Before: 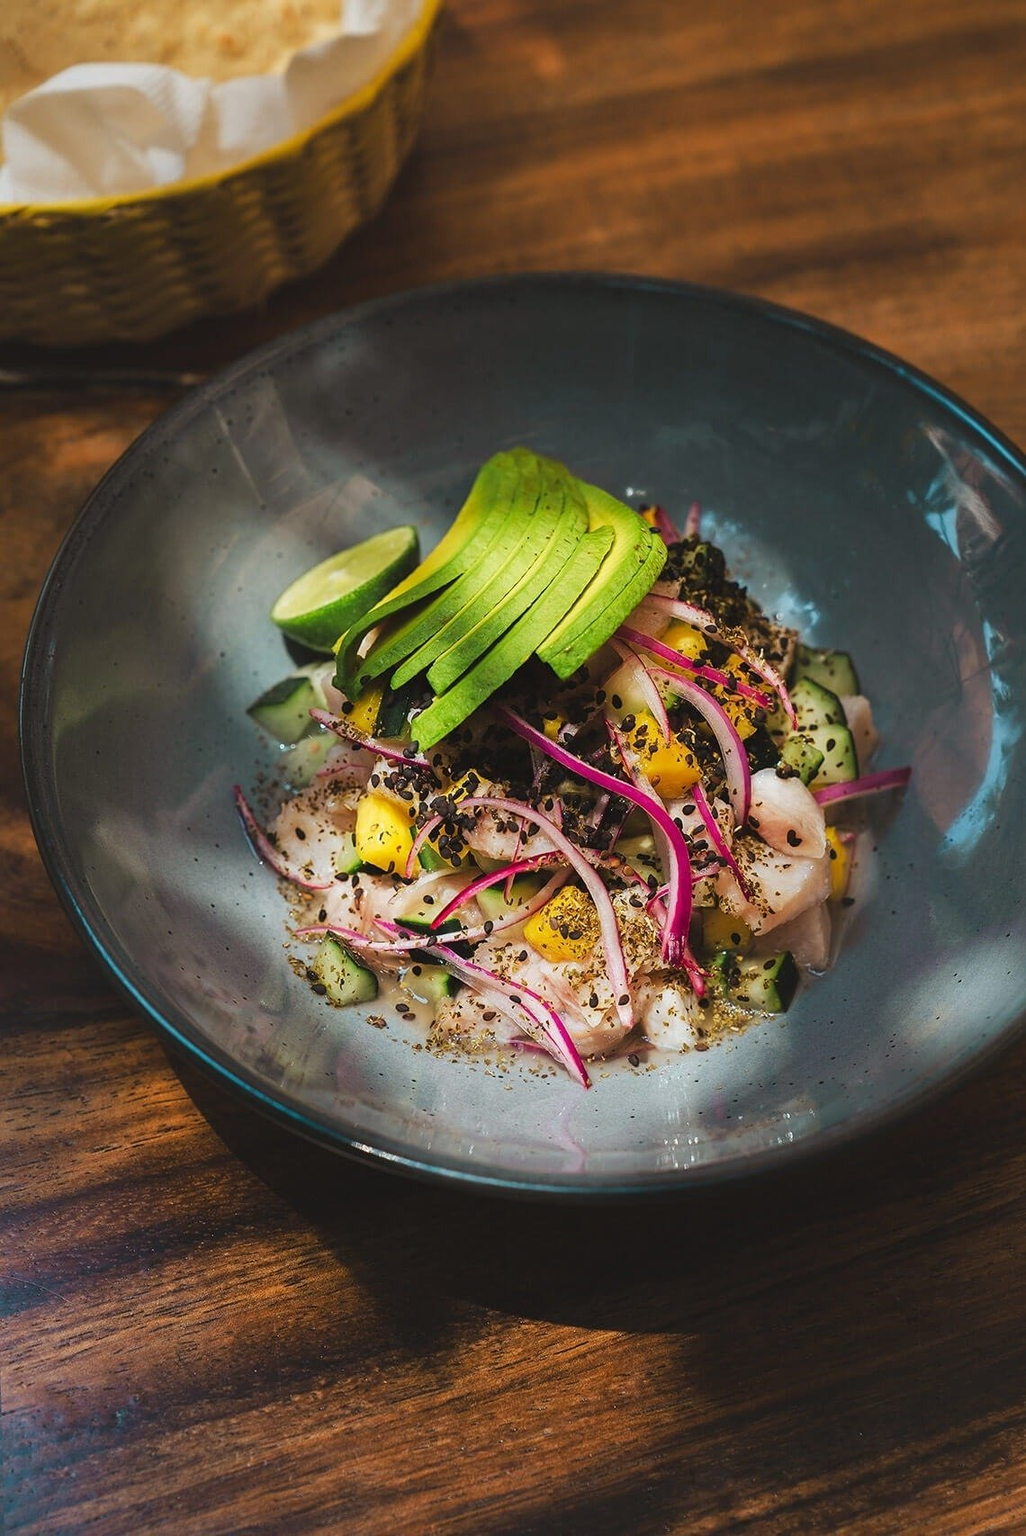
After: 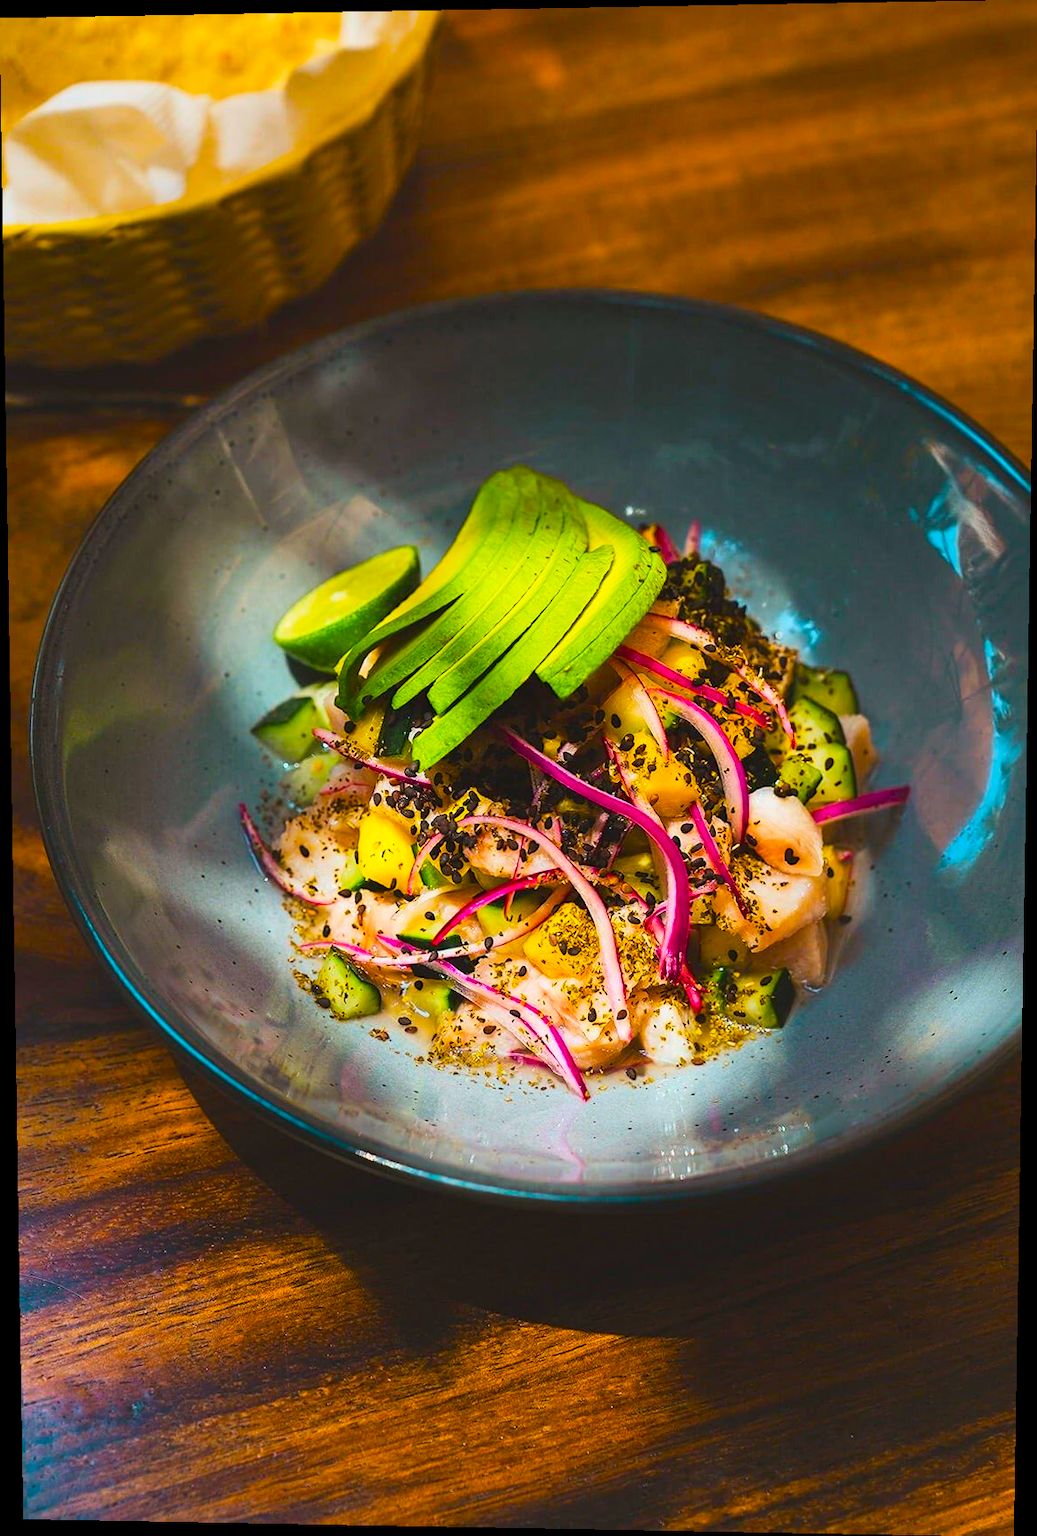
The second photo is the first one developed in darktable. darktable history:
rotate and perspective: lens shift (vertical) 0.048, lens shift (horizontal) -0.024, automatic cropping off
contrast brightness saturation: contrast 0.2, brightness 0.15, saturation 0.14
color balance rgb: linear chroma grading › global chroma 25%, perceptual saturation grading › global saturation 50%
